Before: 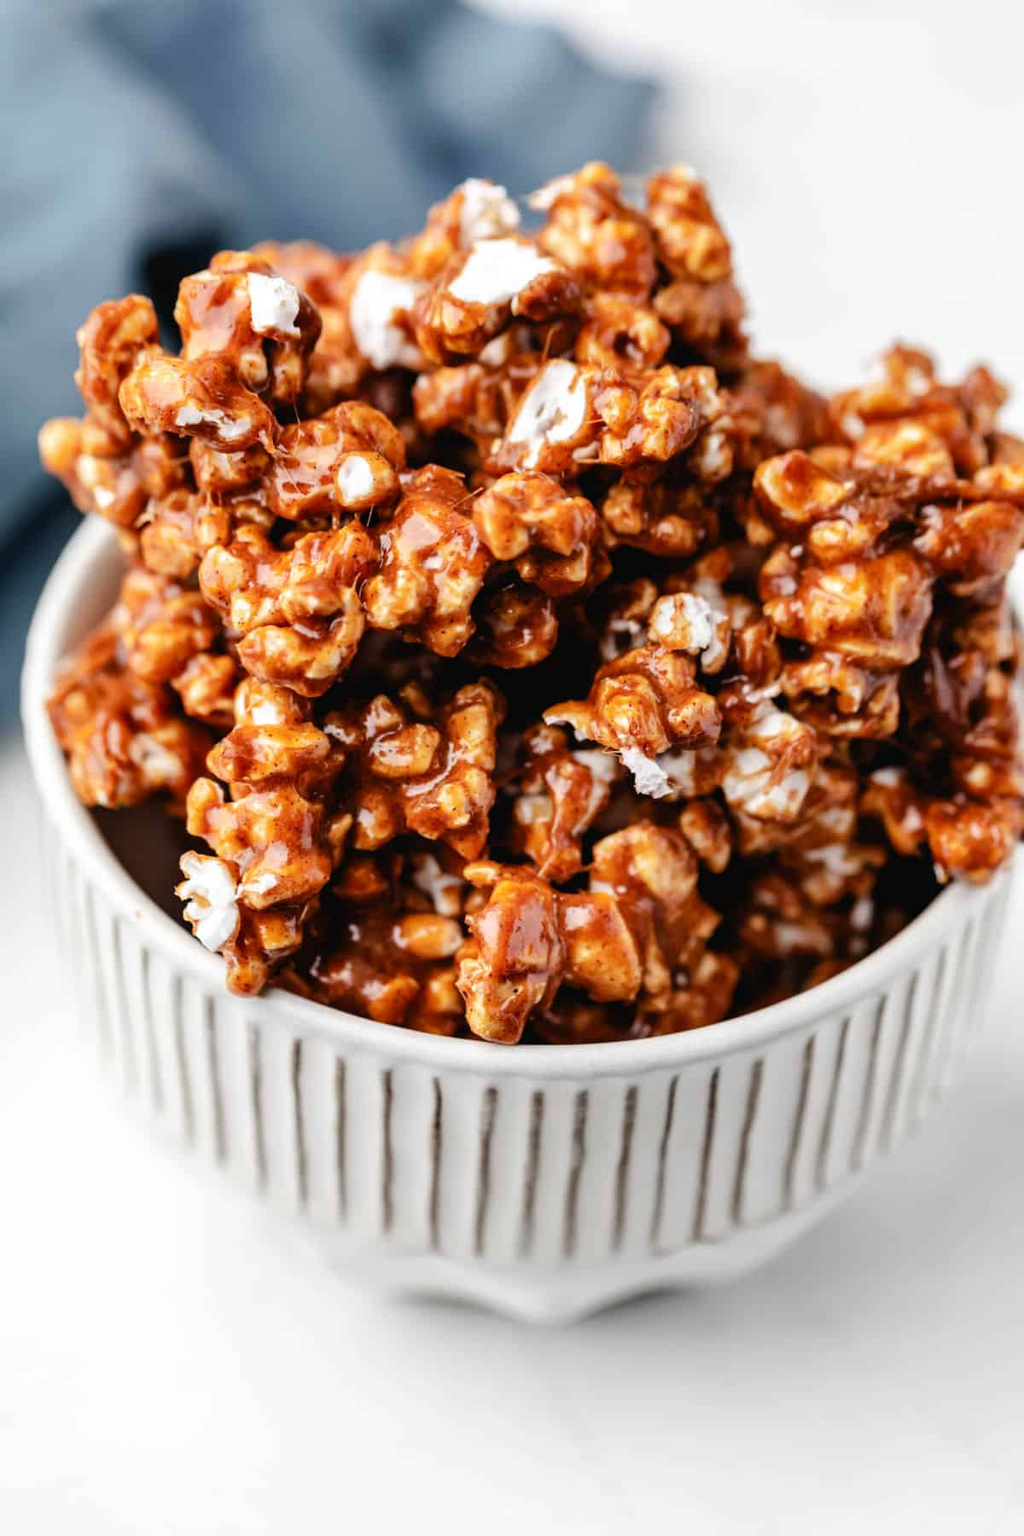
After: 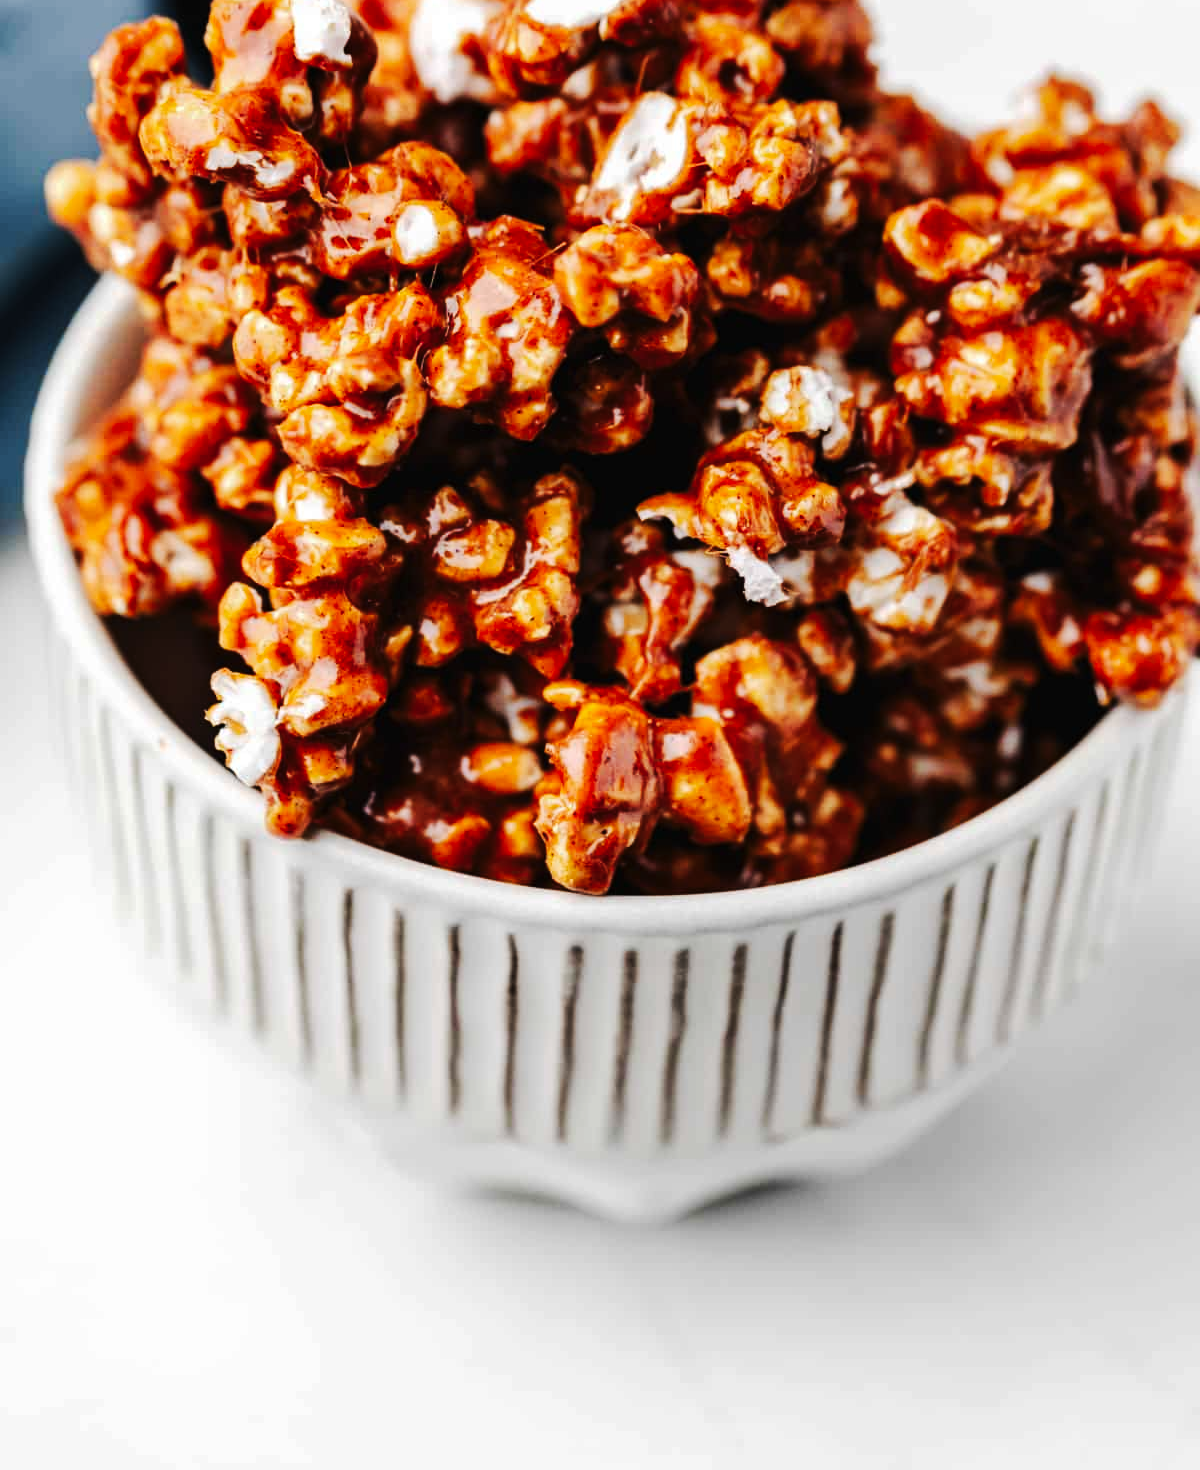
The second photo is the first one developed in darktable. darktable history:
crop and rotate: top 18.312%
tone curve: curves: ch0 [(0, 0) (0.003, 0.003) (0.011, 0.009) (0.025, 0.018) (0.044, 0.028) (0.069, 0.038) (0.1, 0.049) (0.136, 0.062) (0.177, 0.089) (0.224, 0.123) (0.277, 0.165) (0.335, 0.223) (0.399, 0.293) (0.468, 0.385) (0.543, 0.497) (0.623, 0.613) (0.709, 0.716) (0.801, 0.802) (0.898, 0.887) (1, 1)], preserve colors none
